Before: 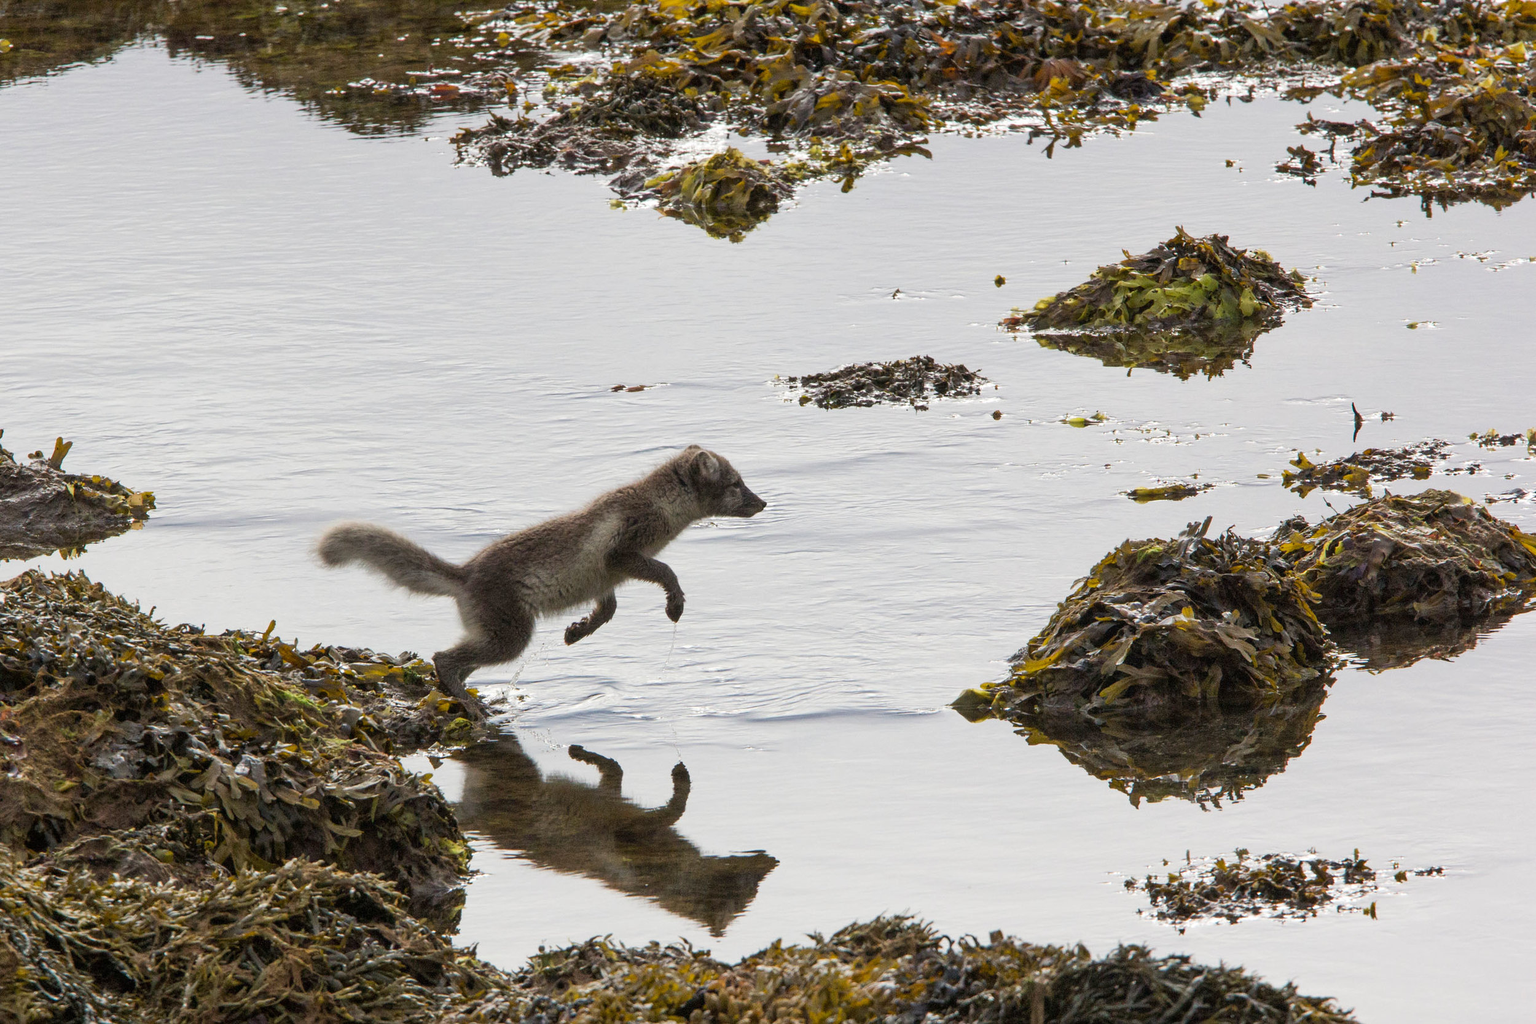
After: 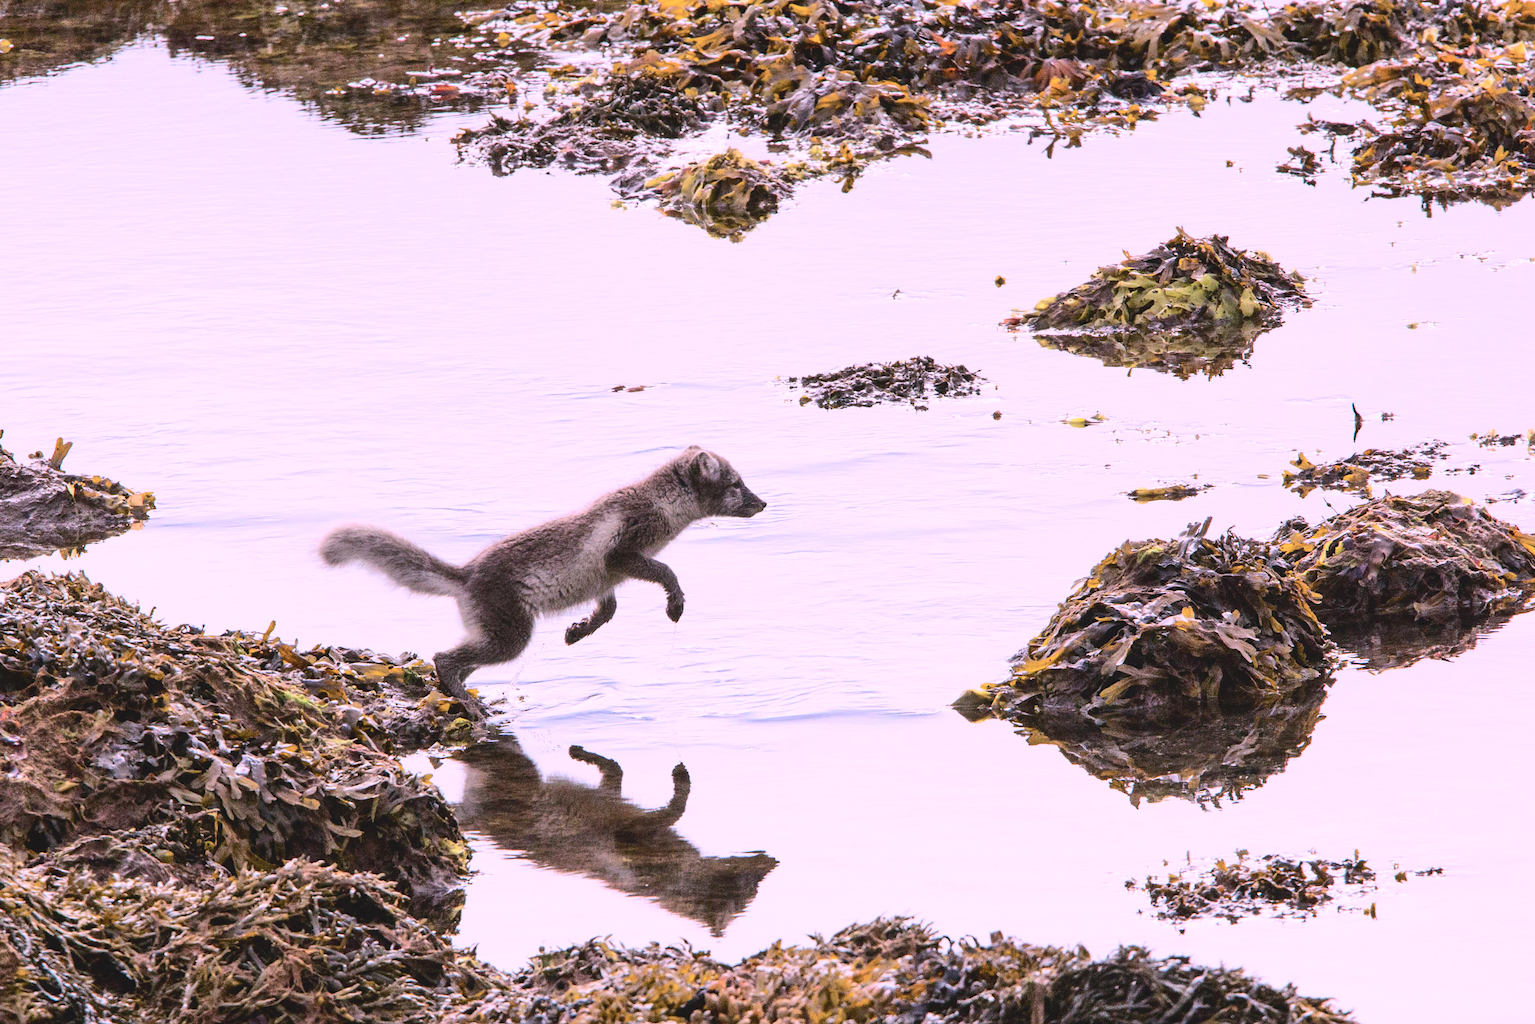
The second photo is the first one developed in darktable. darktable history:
color correction: highlights a* 15.45, highlights b* -20.63
contrast brightness saturation: contrast 0.204, brightness 0.167, saturation 0.225
tone curve: curves: ch0 [(0, 0) (0.003, 0.076) (0.011, 0.081) (0.025, 0.084) (0.044, 0.092) (0.069, 0.1) (0.1, 0.117) (0.136, 0.144) (0.177, 0.186) (0.224, 0.237) (0.277, 0.306) (0.335, 0.39) (0.399, 0.494) (0.468, 0.574) (0.543, 0.666) (0.623, 0.722) (0.709, 0.79) (0.801, 0.855) (0.898, 0.926) (1, 1)], color space Lab, independent channels, preserve colors none
